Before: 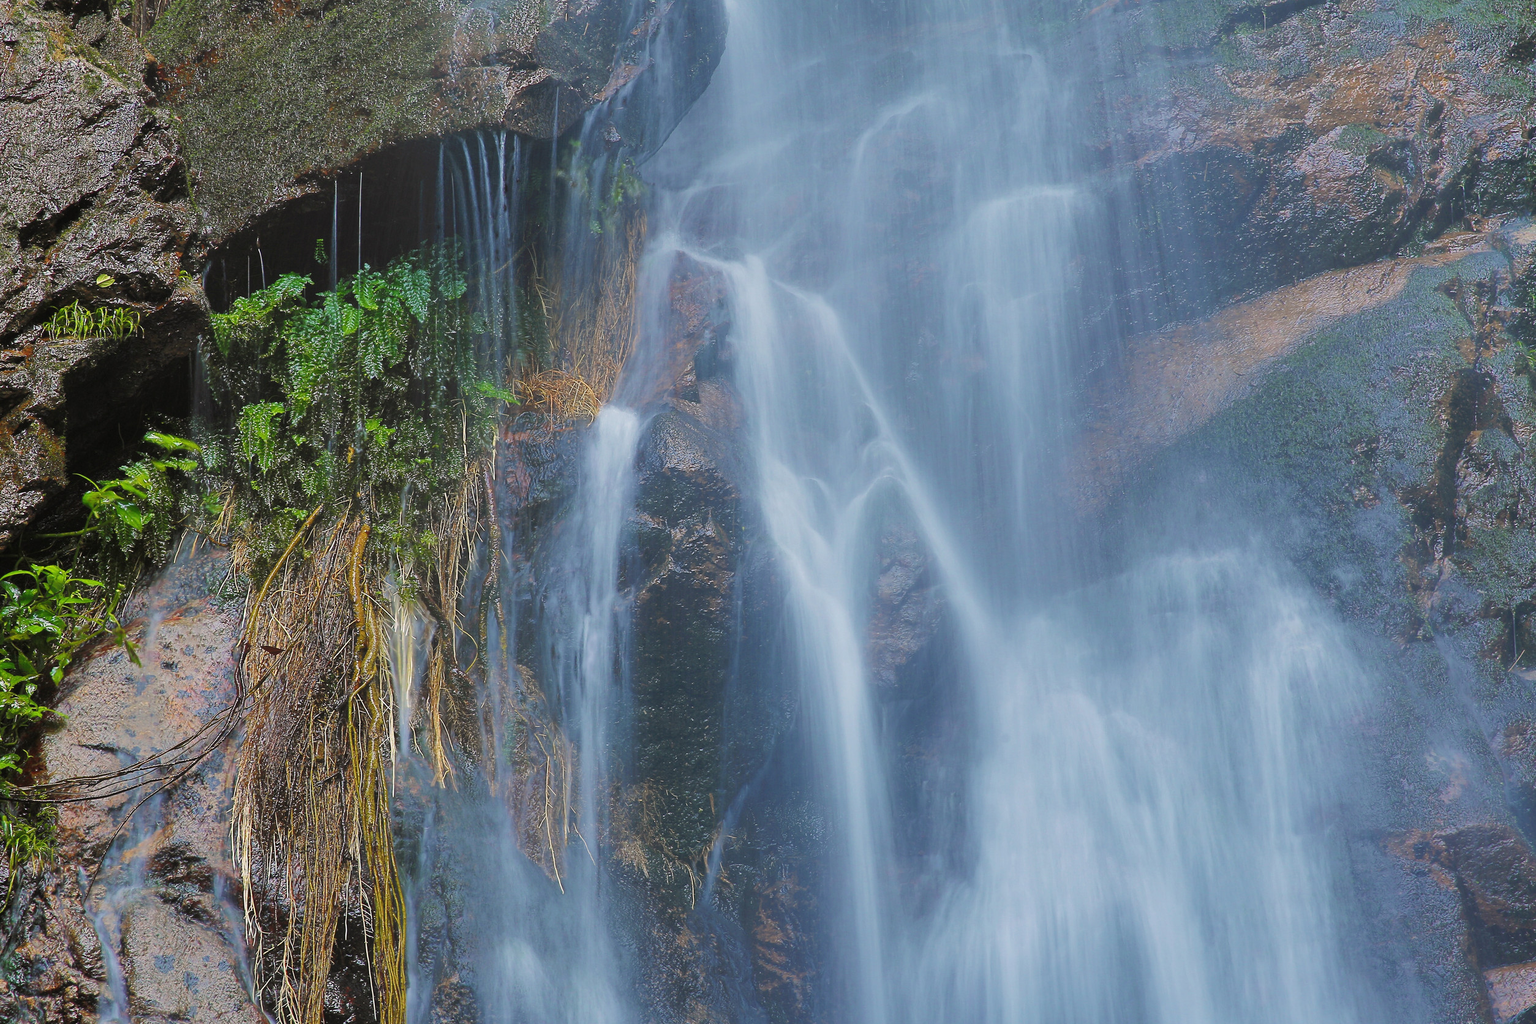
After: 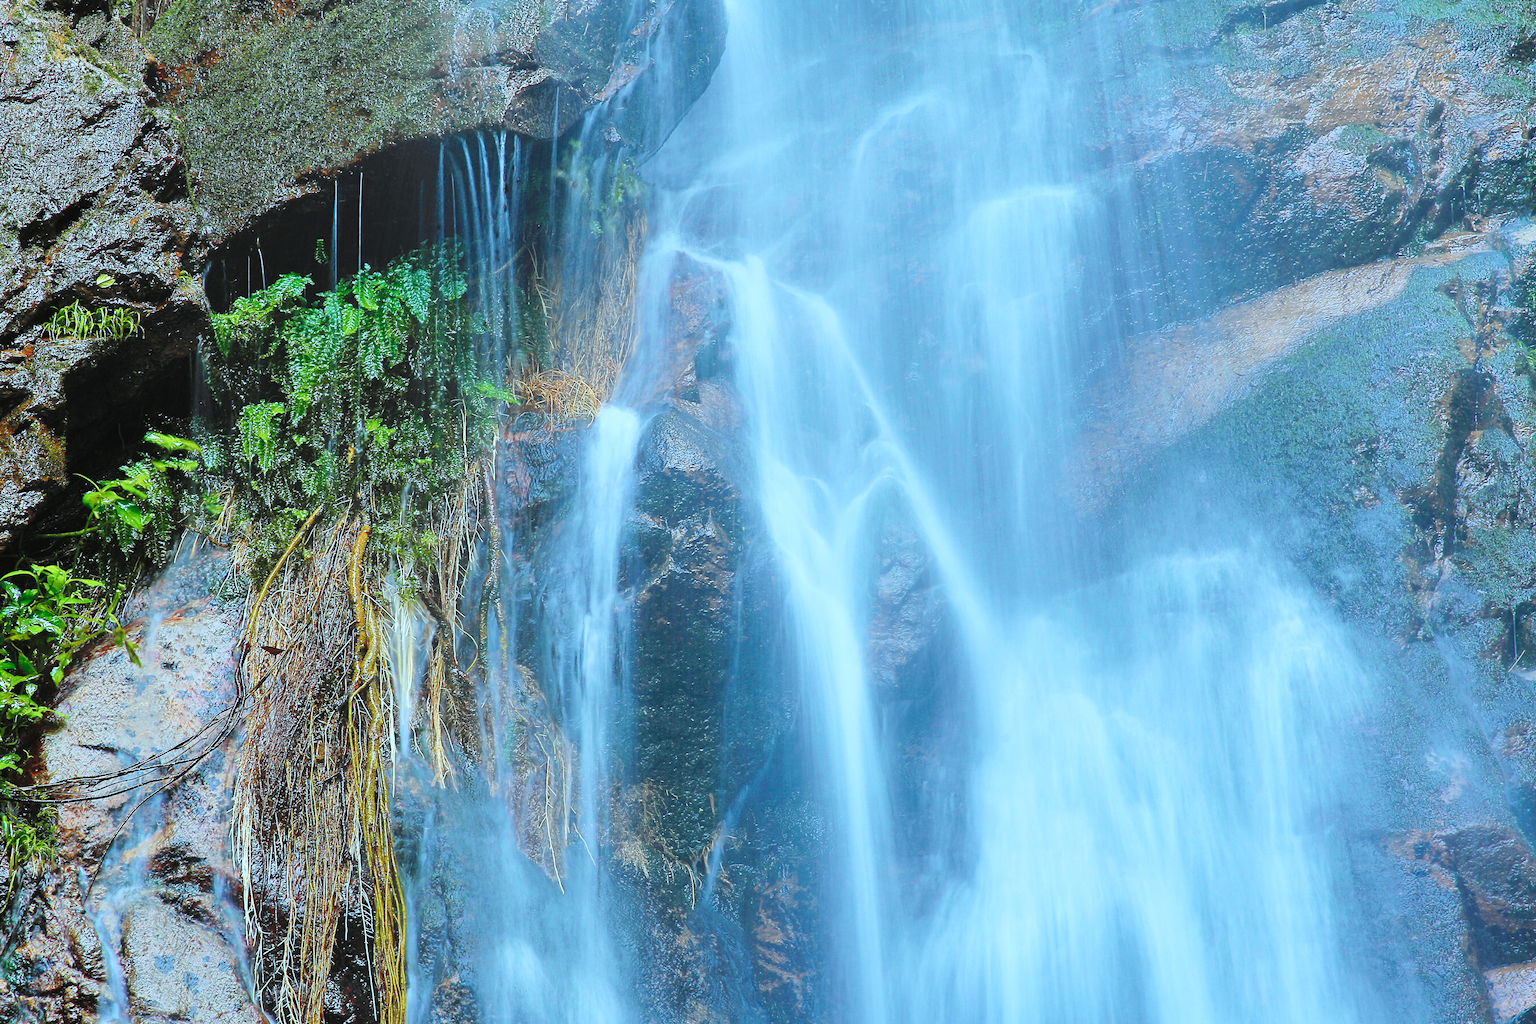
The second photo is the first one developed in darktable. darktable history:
white balance: emerald 1
base curve: curves: ch0 [(0, 0) (0.028, 0.03) (0.121, 0.232) (0.46, 0.748) (0.859, 0.968) (1, 1)], preserve colors none
color correction: highlights a* -11.71, highlights b* -15.58
